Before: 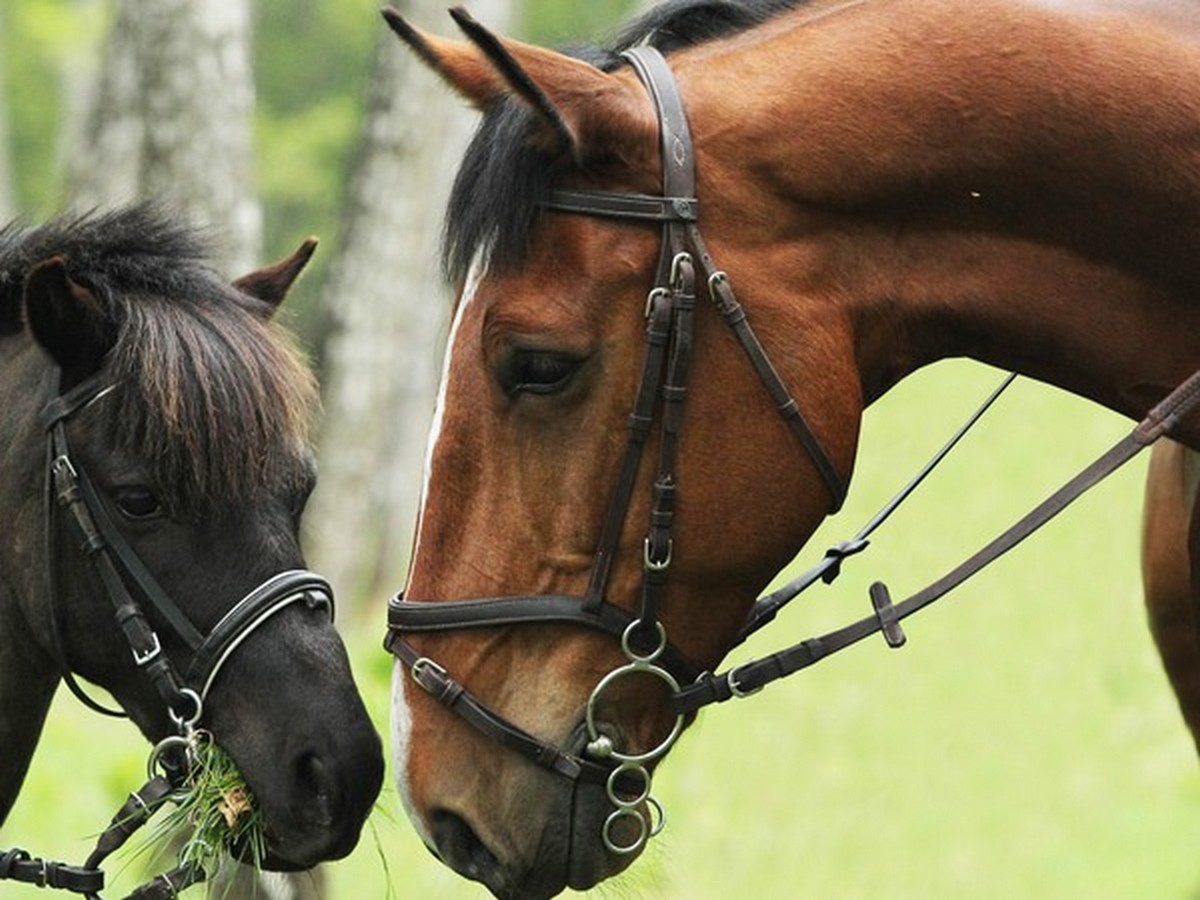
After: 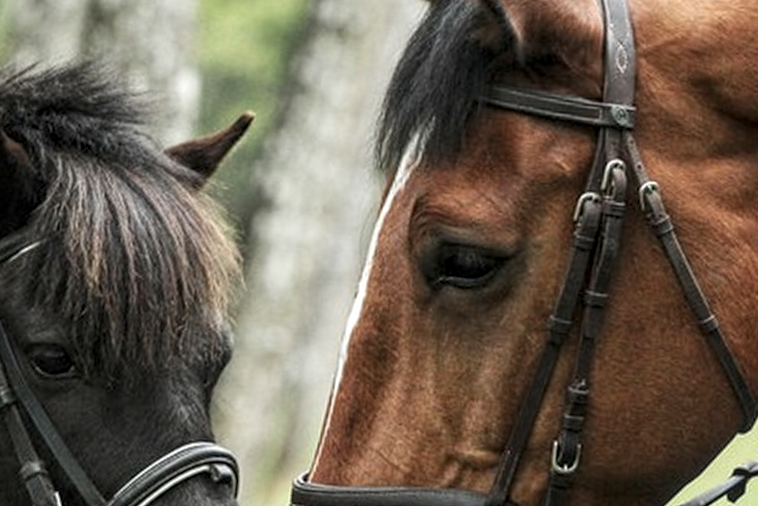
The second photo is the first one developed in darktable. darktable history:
color zones: curves: ch0 [(0, 0.5) (0.143, 0.5) (0.286, 0.5) (0.429, 0.504) (0.571, 0.5) (0.714, 0.509) (0.857, 0.5) (1, 0.5)]; ch1 [(0, 0.425) (0.143, 0.425) (0.286, 0.375) (0.429, 0.405) (0.571, 0.5) (0.714, 0.47) (0.857, 0.425) (1, 0.435)]; ch2 [(0, 0.5) (0.143, 0.5) (0.286, 0.5) (0.429, 0.517) (0.571, 0.5) (0.714, 0.51) (0.857, 0.5) (1, 0.5)]
crop and rotate: angle -4.99°, left 2.122%, top 6.945%, right 27.566%, bottom 30.519%
local contrast: highlights 61%, detail 143%, midtone range 0.428
